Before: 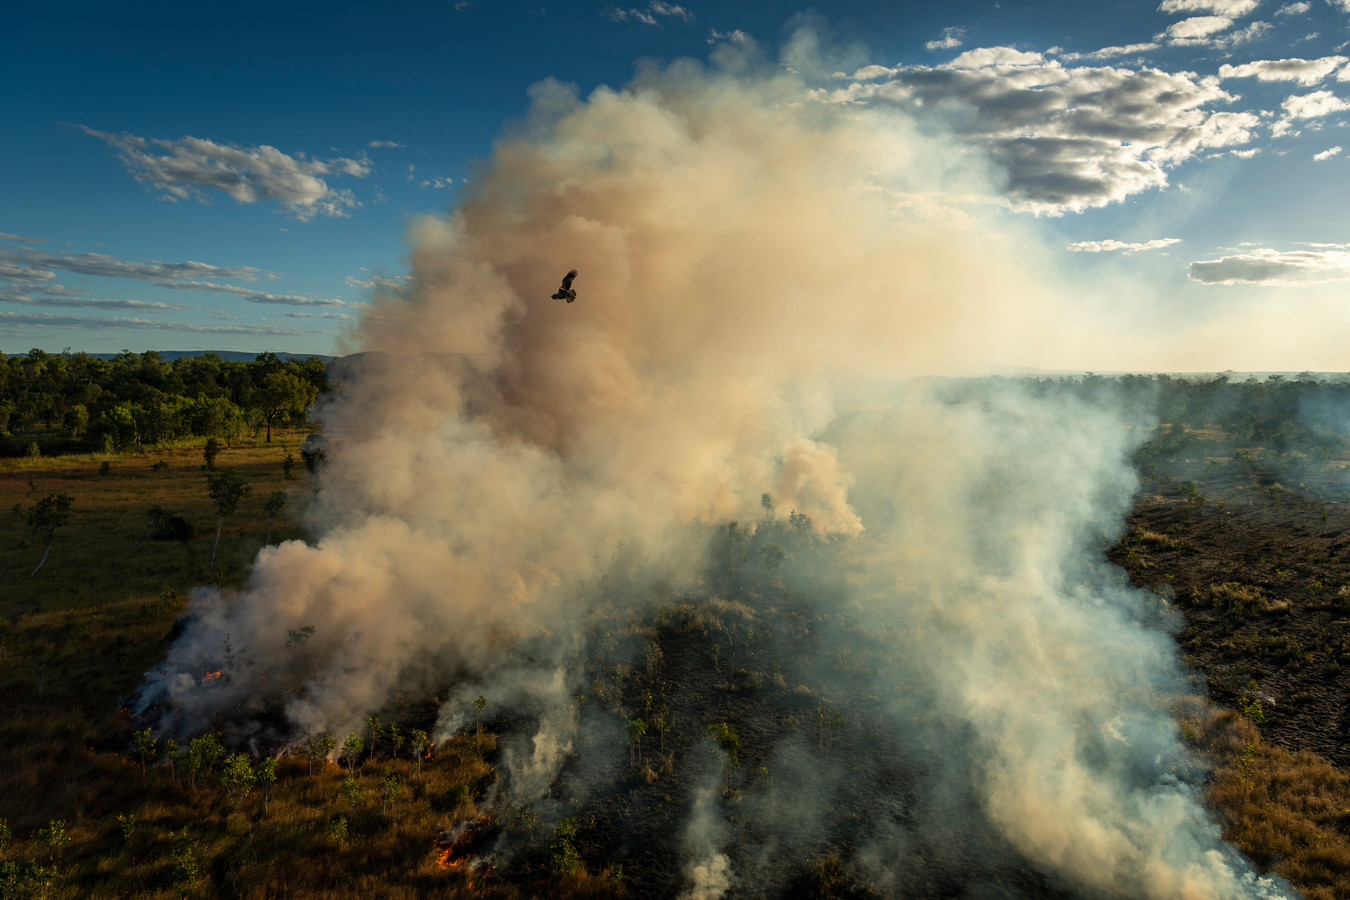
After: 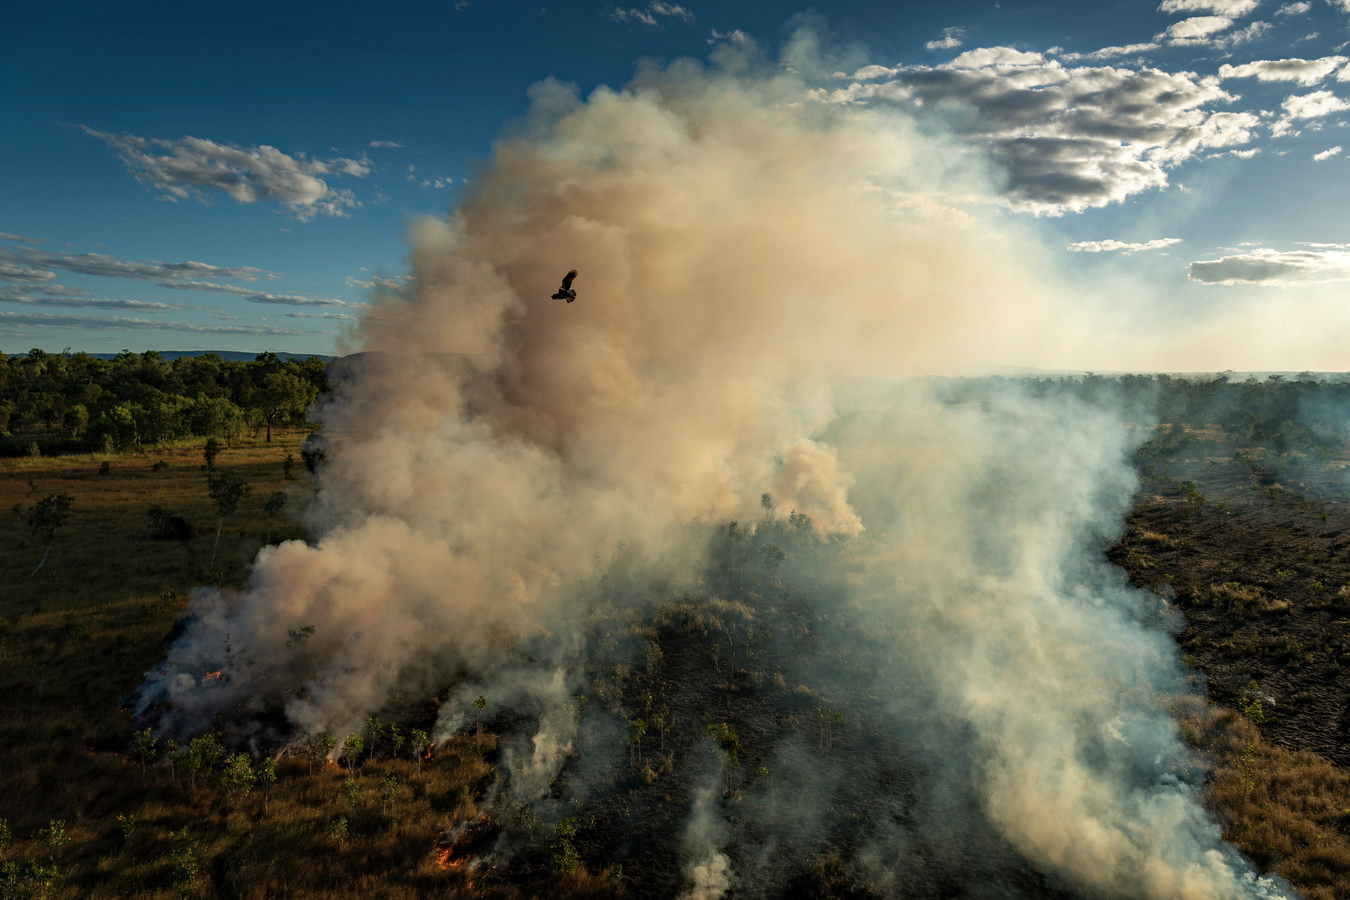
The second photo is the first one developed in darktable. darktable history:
haze removal: compatibility mode true, adaptive false
contrast brightness saturation: saturation -0.151
